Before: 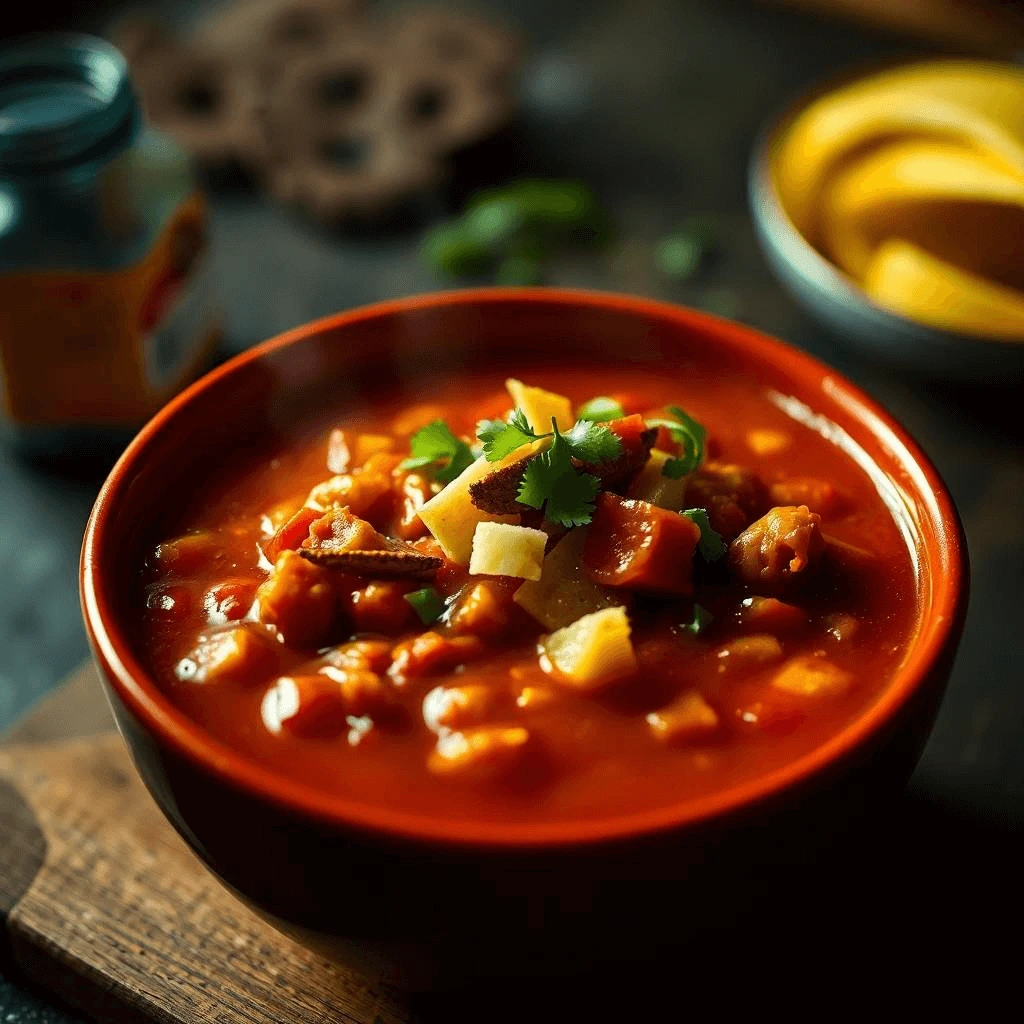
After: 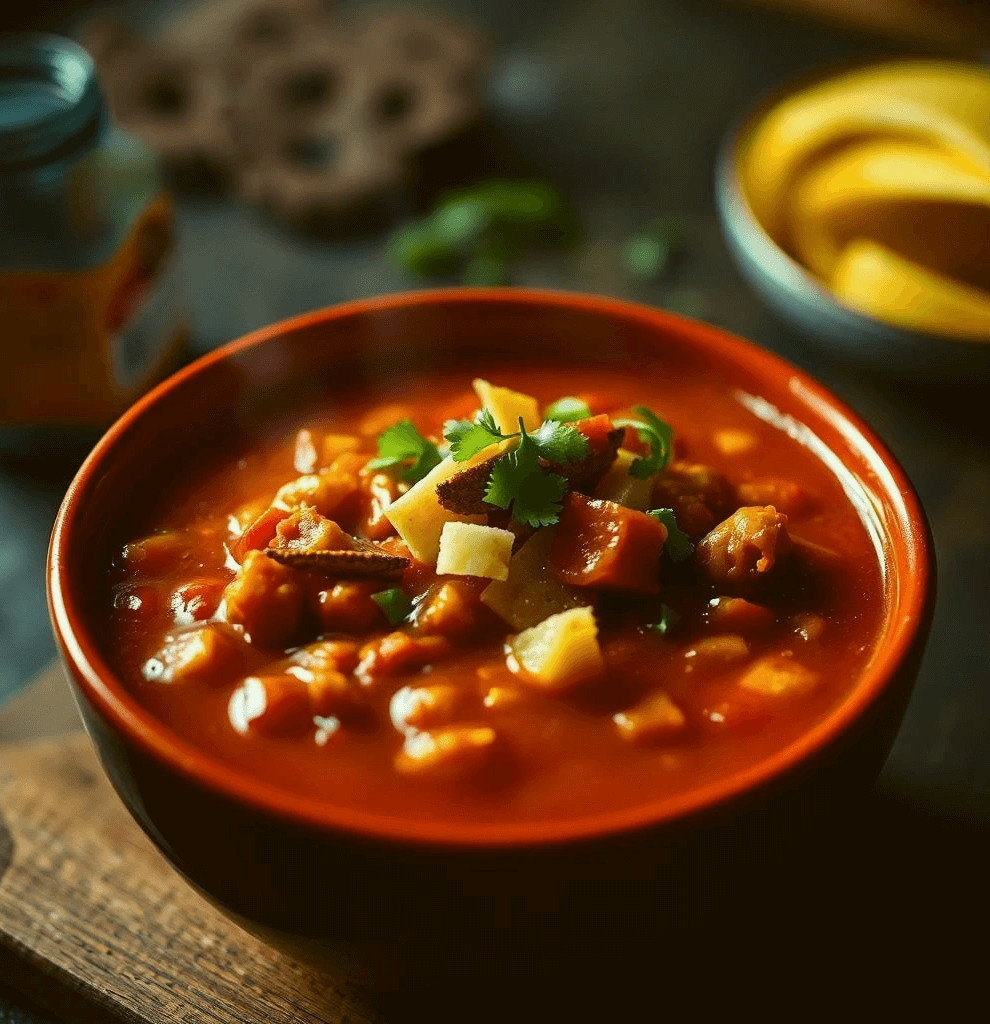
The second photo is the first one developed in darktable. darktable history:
color balance: lift [1.004, 1.002, 1.002, 0.998], gamma [1, 1.007, 1.002, 0.993], gain [1, 0.977, 1.013, 1.023], contrast -3.64%
crop and rotate: left 3.238%
